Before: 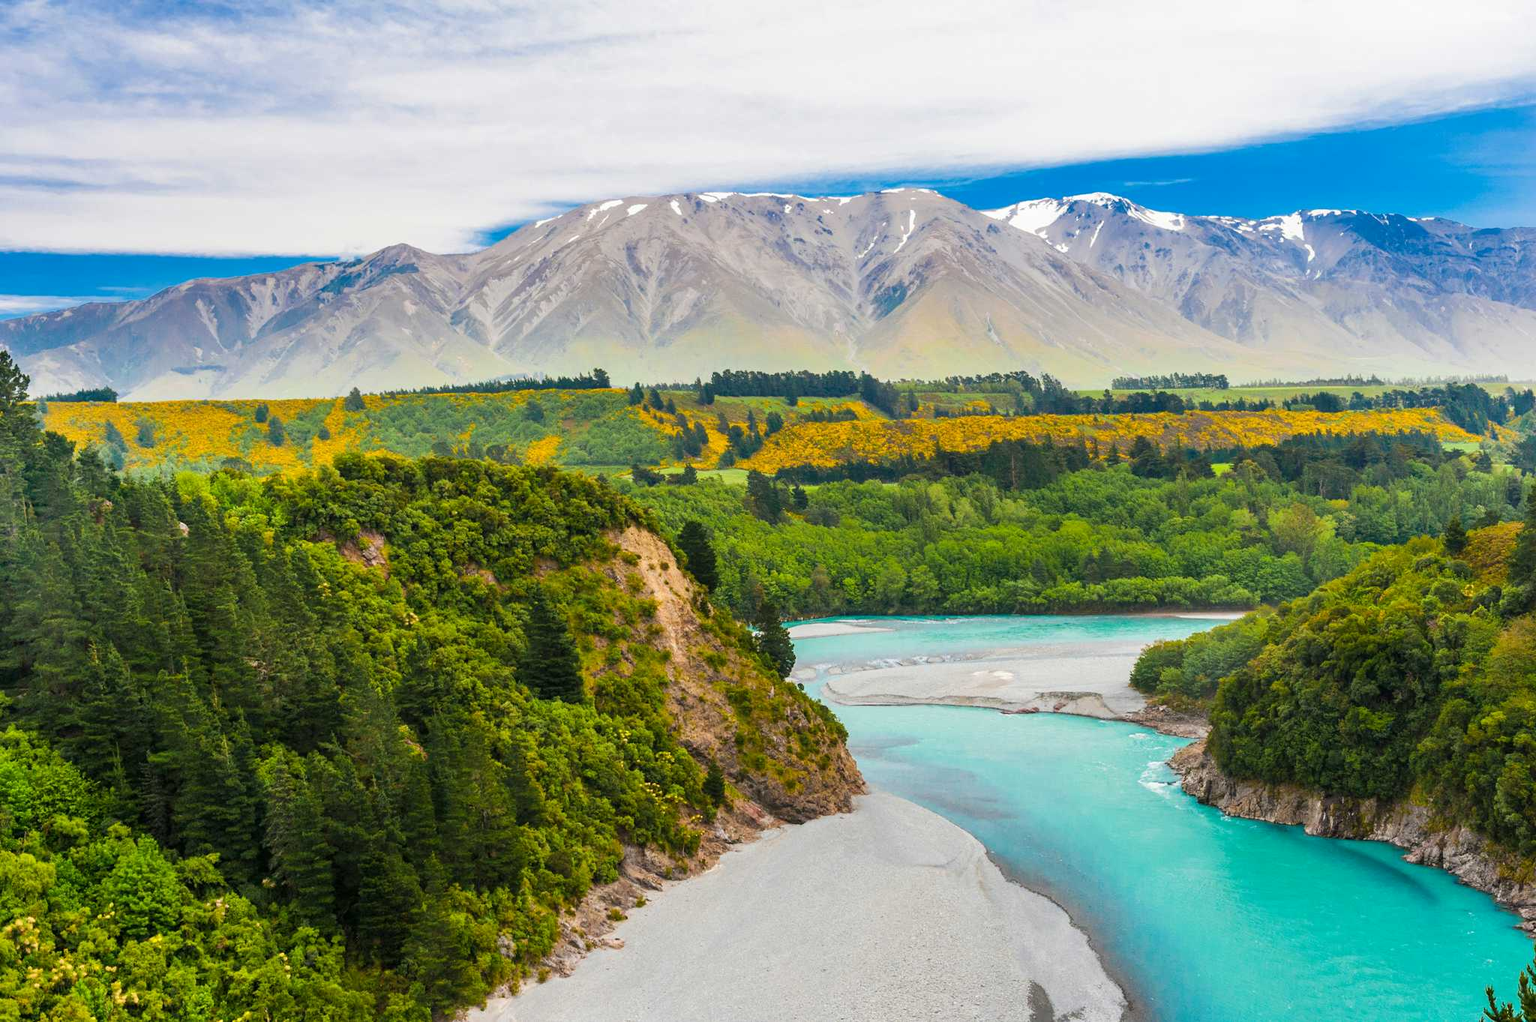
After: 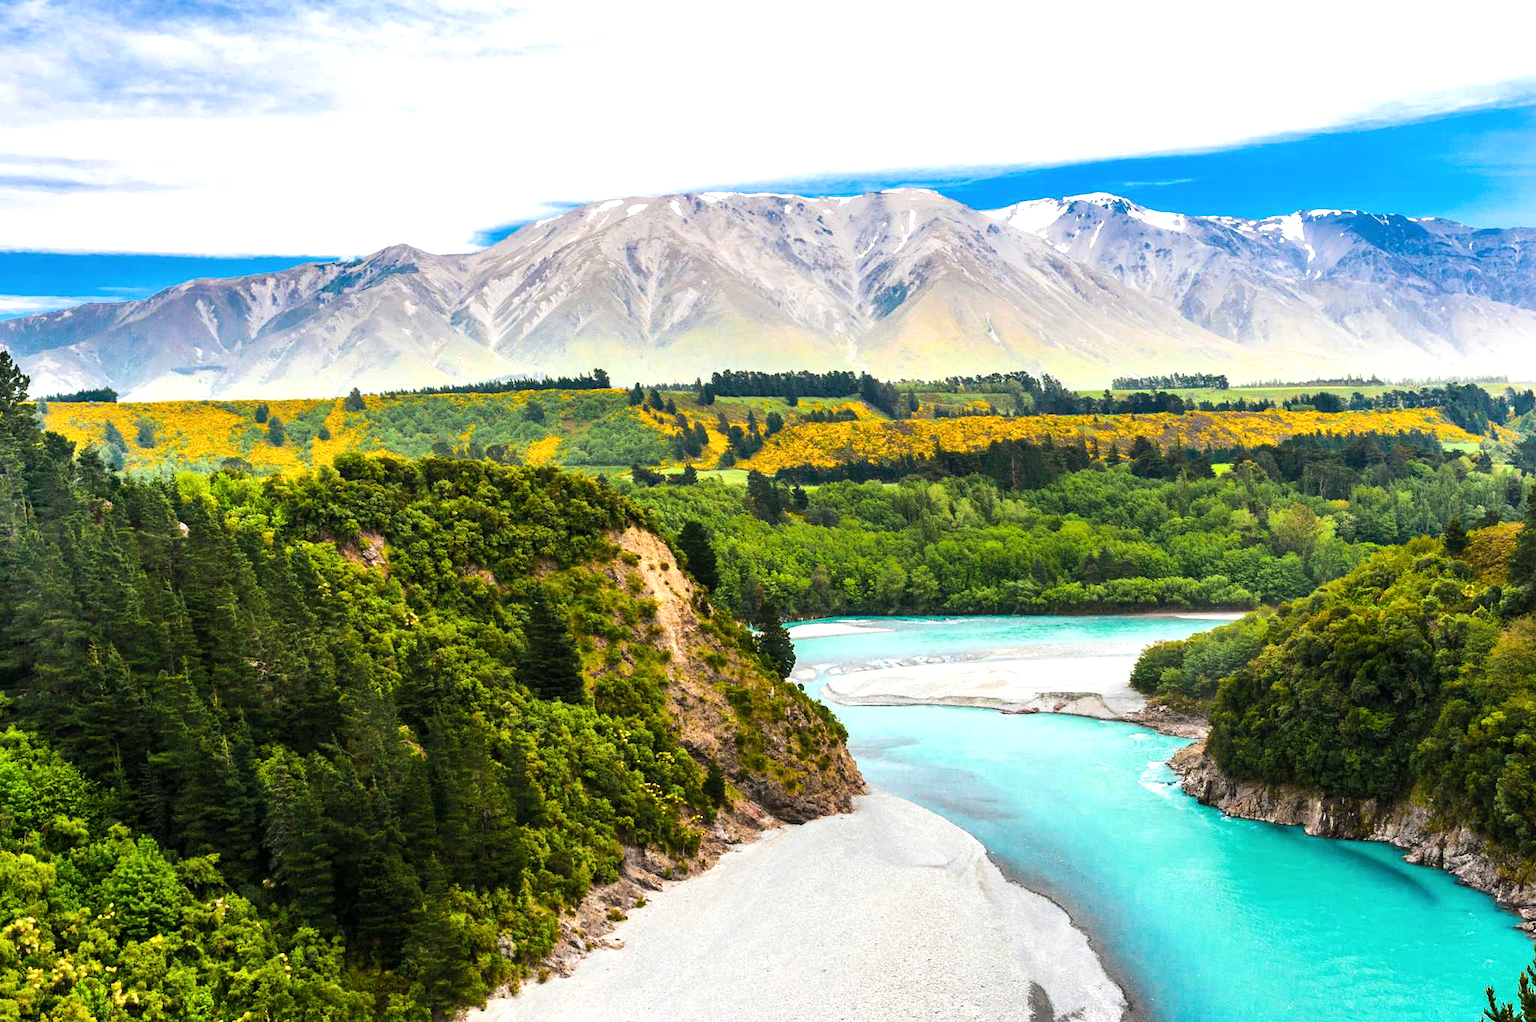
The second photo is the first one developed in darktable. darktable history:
local contrast: mode bilateral grid, contrast 15, coarseness 36, detail 105%, midtone range 0.2
tone equalizer: -8 EV -0.75 EV, -7 EV -0.7 EV, -6 EV -0.6 EV, -5 EV -0.4 EV, -3 EV 0.4 EV, -2 EV 0.6 EV, -1 EV 0.7 EV, +0 EV 0.75 EV, edges refinement/feathering 500, mask exposure compensation -1.57 EV, preserve details no
color correction: saturation 0.99
